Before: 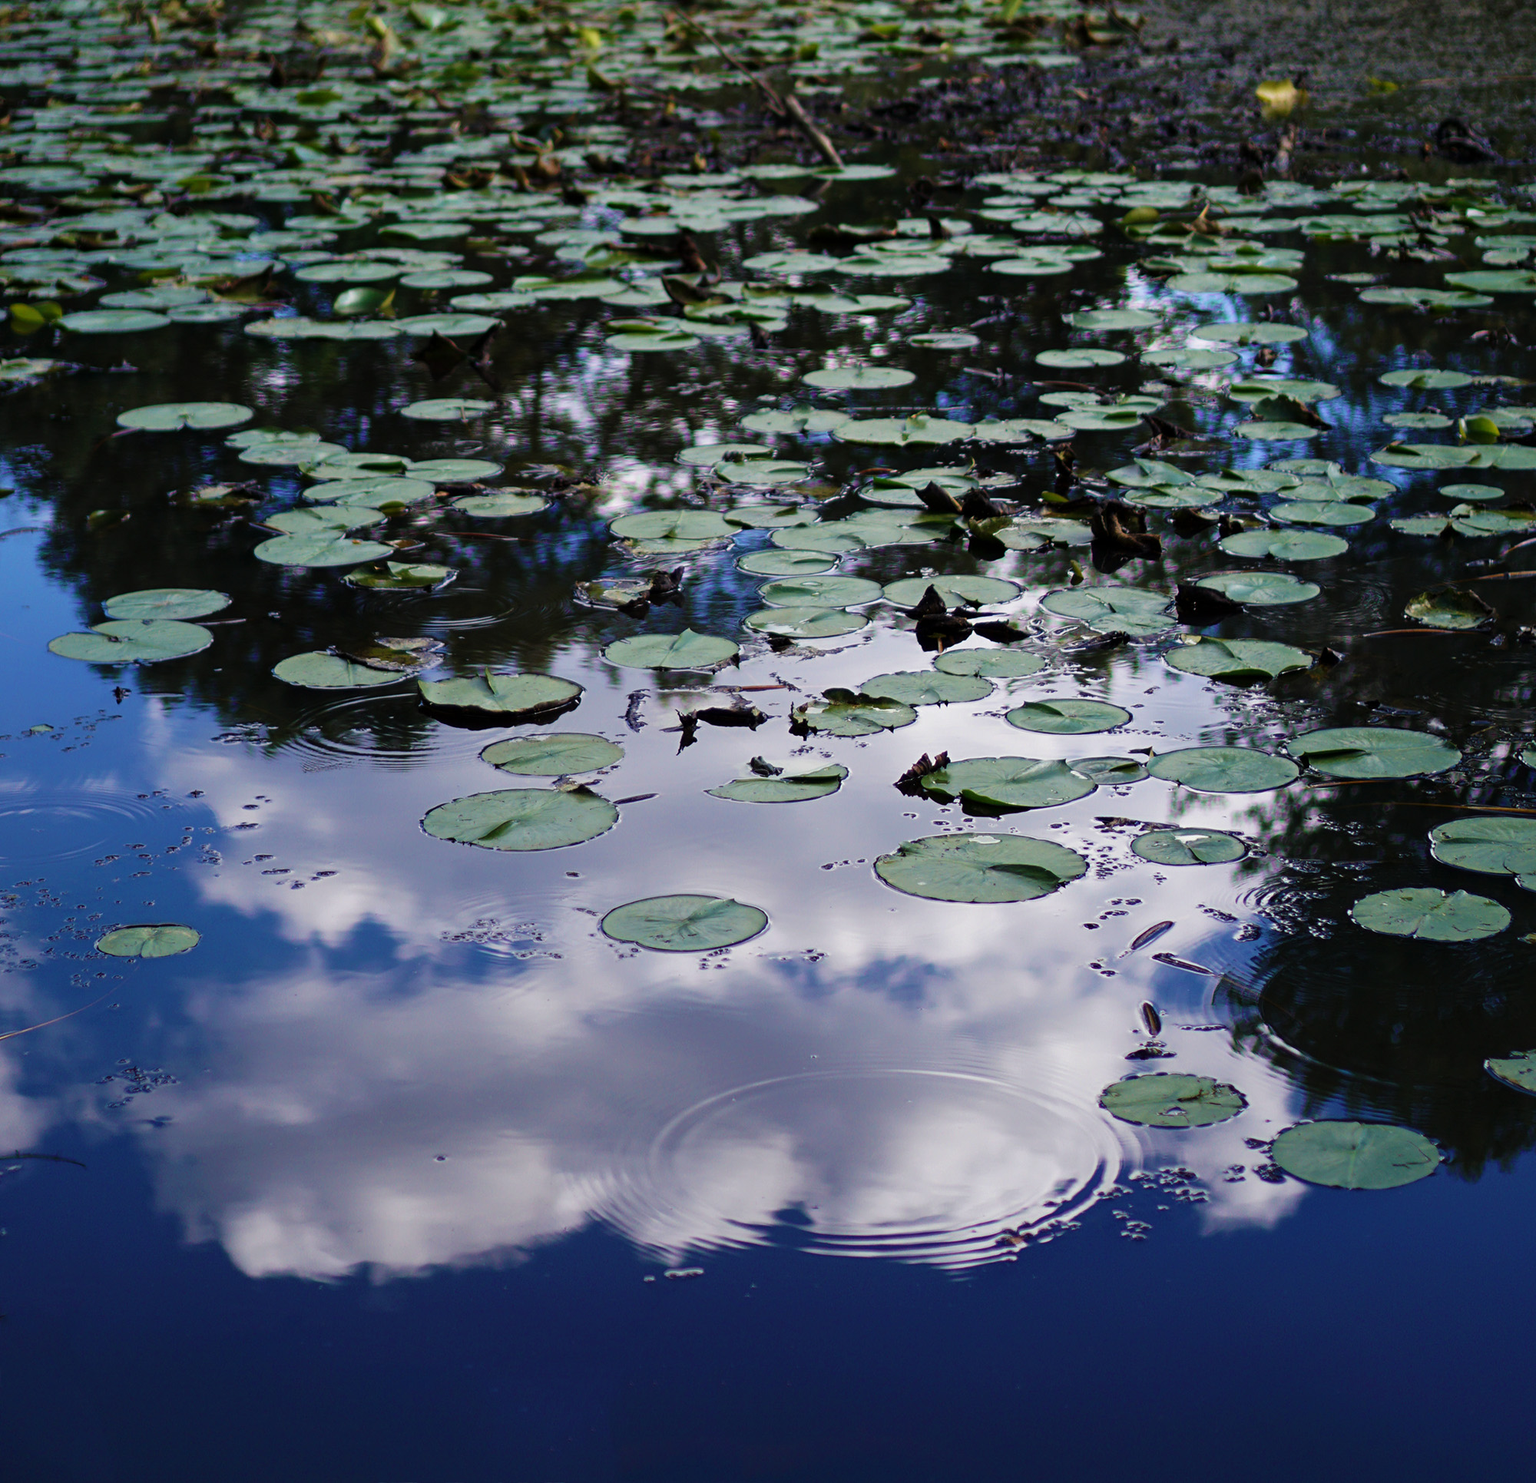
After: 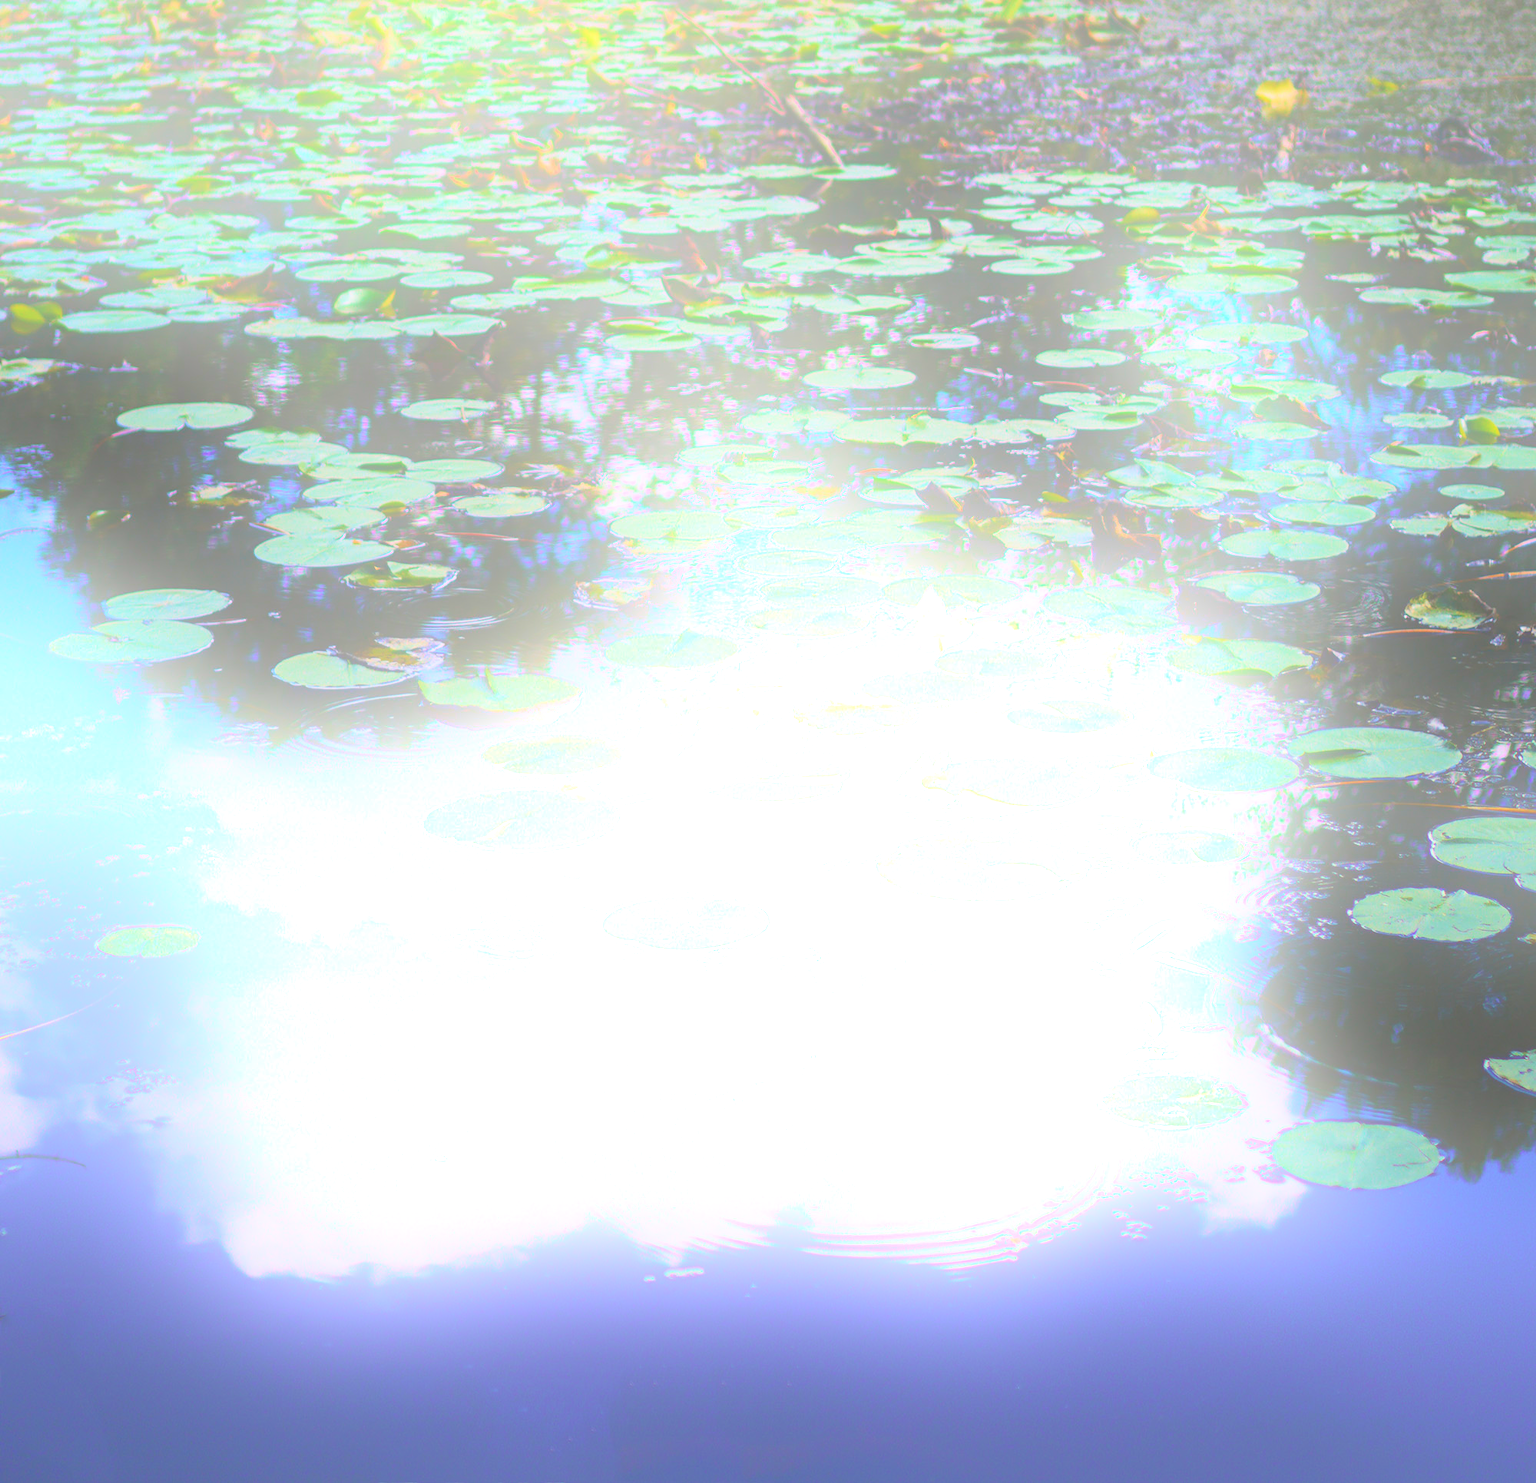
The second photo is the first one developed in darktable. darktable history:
tone curve: curves: ch0 [(0, 0.026) (0.146, 0.158) (0.272, 0.34) (0.453, 0.627) (0.687, 0.829) (1, 1)], color space Lab, linked channels, preserve colors none
shadows and highlights: on, module defaults
bloom: size 25%, threshold 5%, strength 90%
